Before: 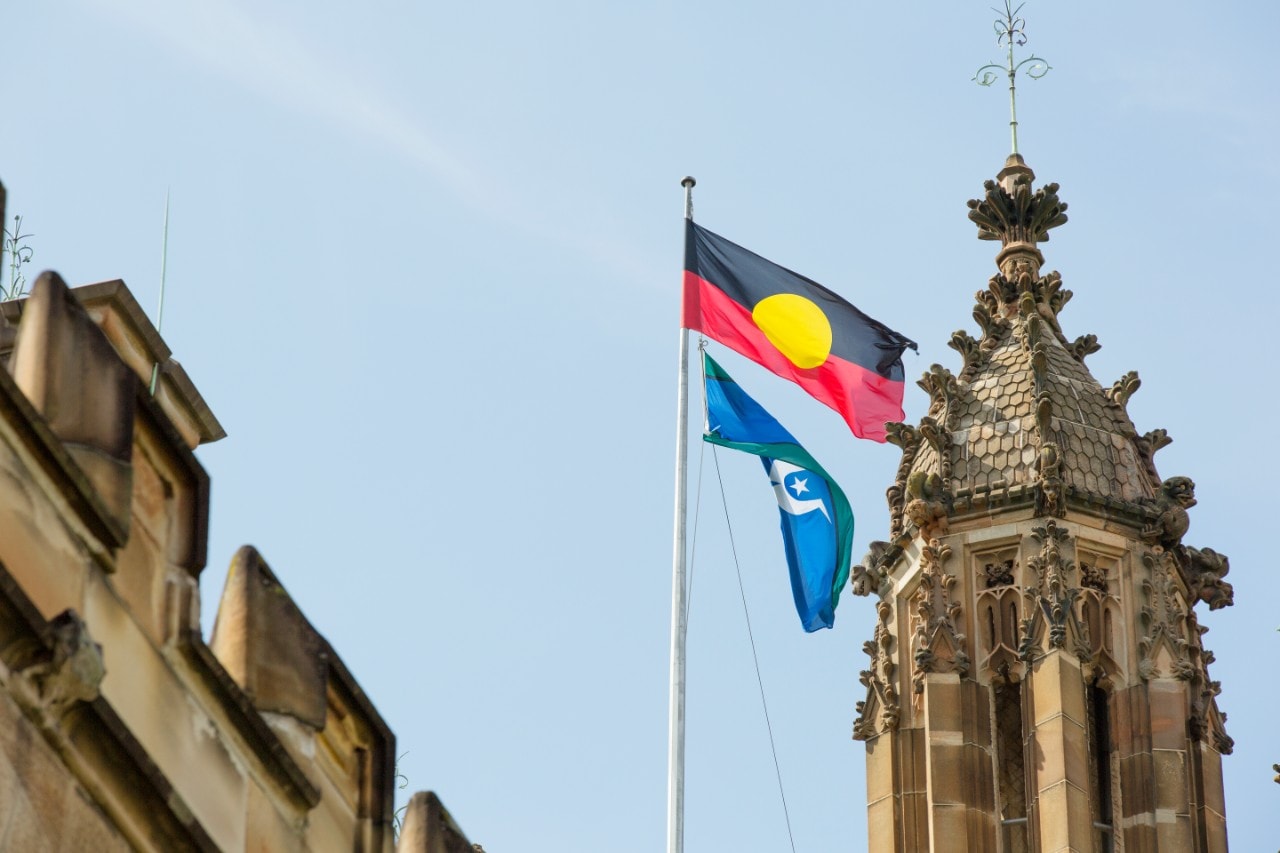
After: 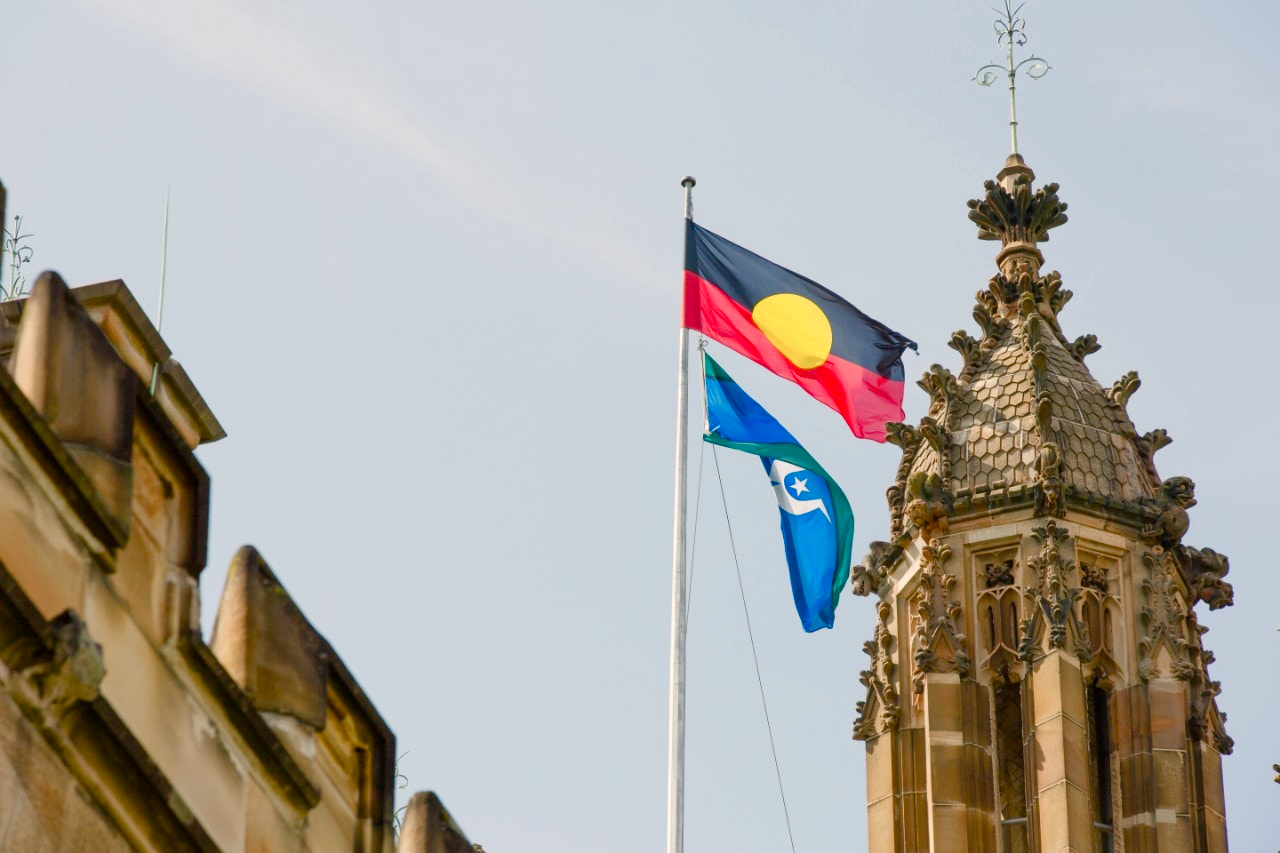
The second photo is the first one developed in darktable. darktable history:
color balance rgb: highlights gain › chroma 3.027%, highlights gain › hue 60.21°, linear chroma grading › shadows 31.622%, linear chroma grading › global chroma -1.511%, linear chroma grading › mid-tones 4.131%, perceptual saturation grading › global saturation 0.764%, perceptual saturation grading › highlights -18.215%, perceptual saturation grading › mid-tones 6.505%, perceptual saturation grading › shadows 28.181%
